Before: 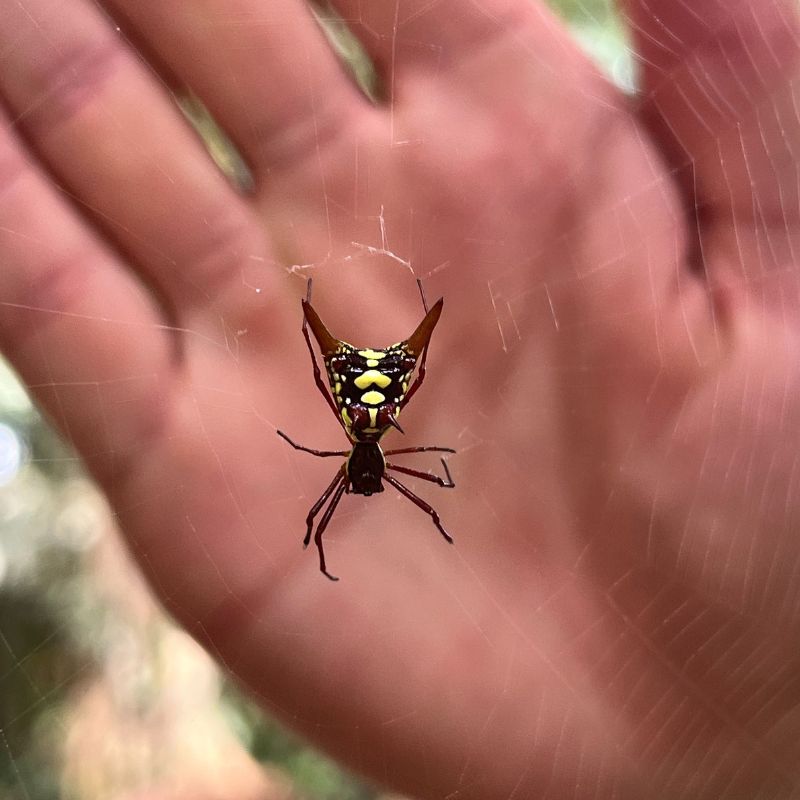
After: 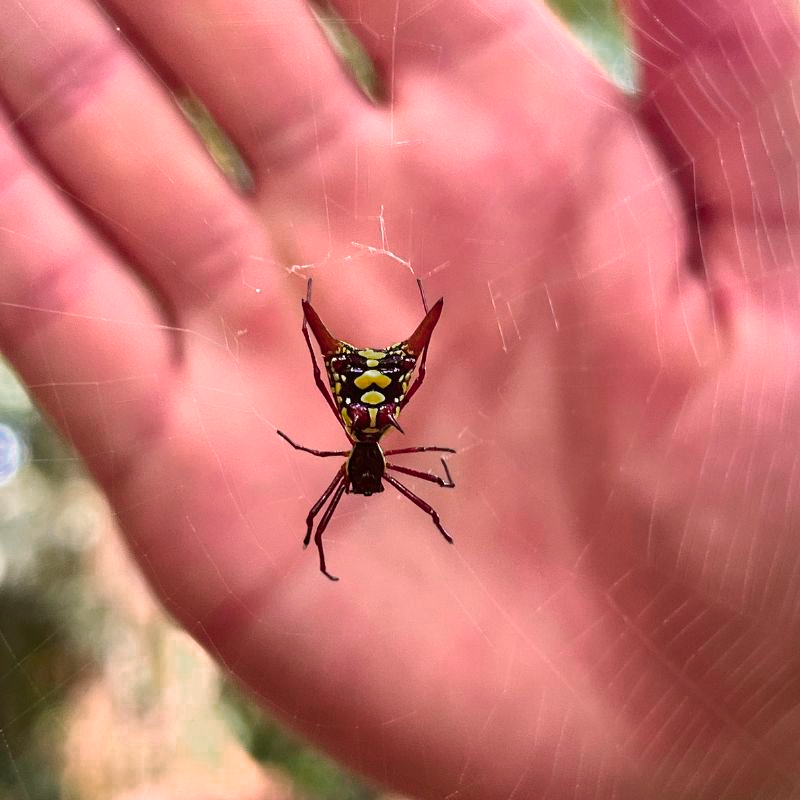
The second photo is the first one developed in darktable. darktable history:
color zones: curves: ch0 [(0, 0.553) (0.123, 0.58) (0.23, 0.419) (0.468, 0.155) (0.605, 0.132) (0.723, 0.063) (0.833, 0.172) (0.921, 0.468)]; ch1 [(0.025, 0.645) (0.229, 0.584) (0.326, 0.551) (0.537, 0.446) (0.599, 0.911) (0.708, 1) (0.805, 0.944)]; ch2 [(0.086, 0.468) (0.254, 0.464) (0.638, 0.564) (0.702, 0.592) (0.768, 0.564)], mix 39.65%
